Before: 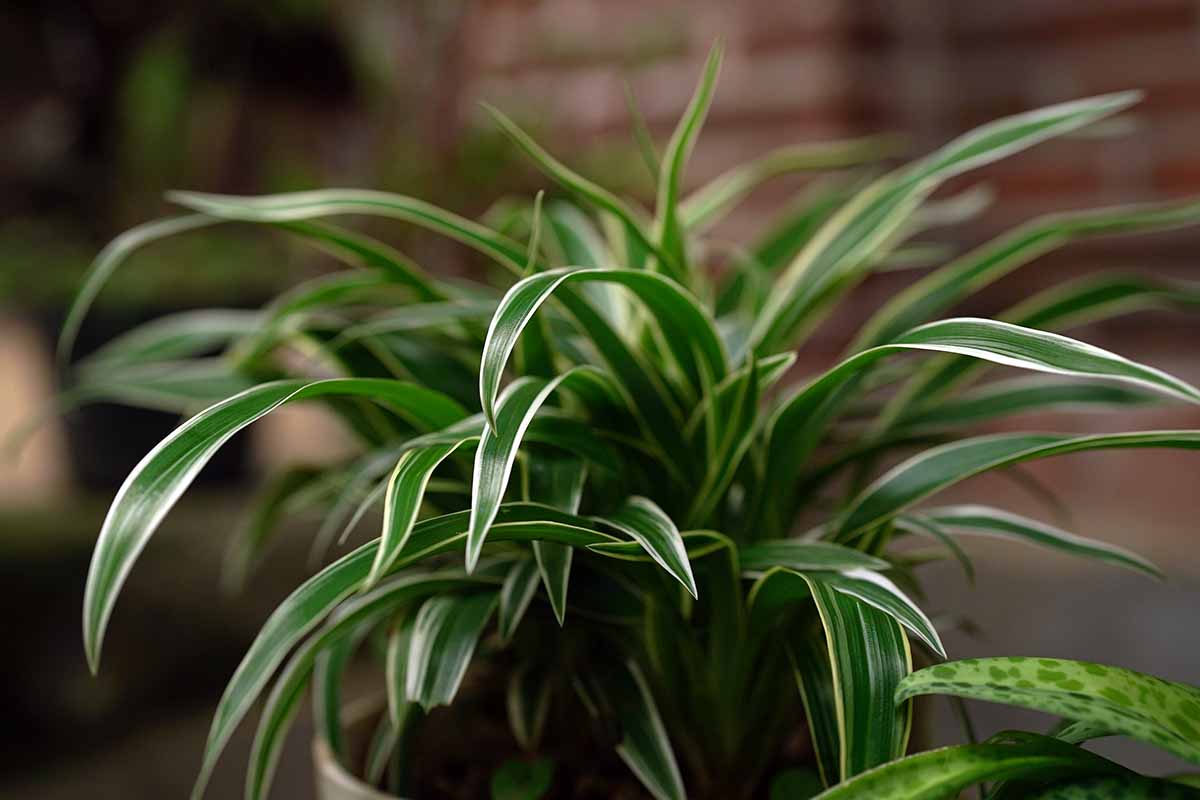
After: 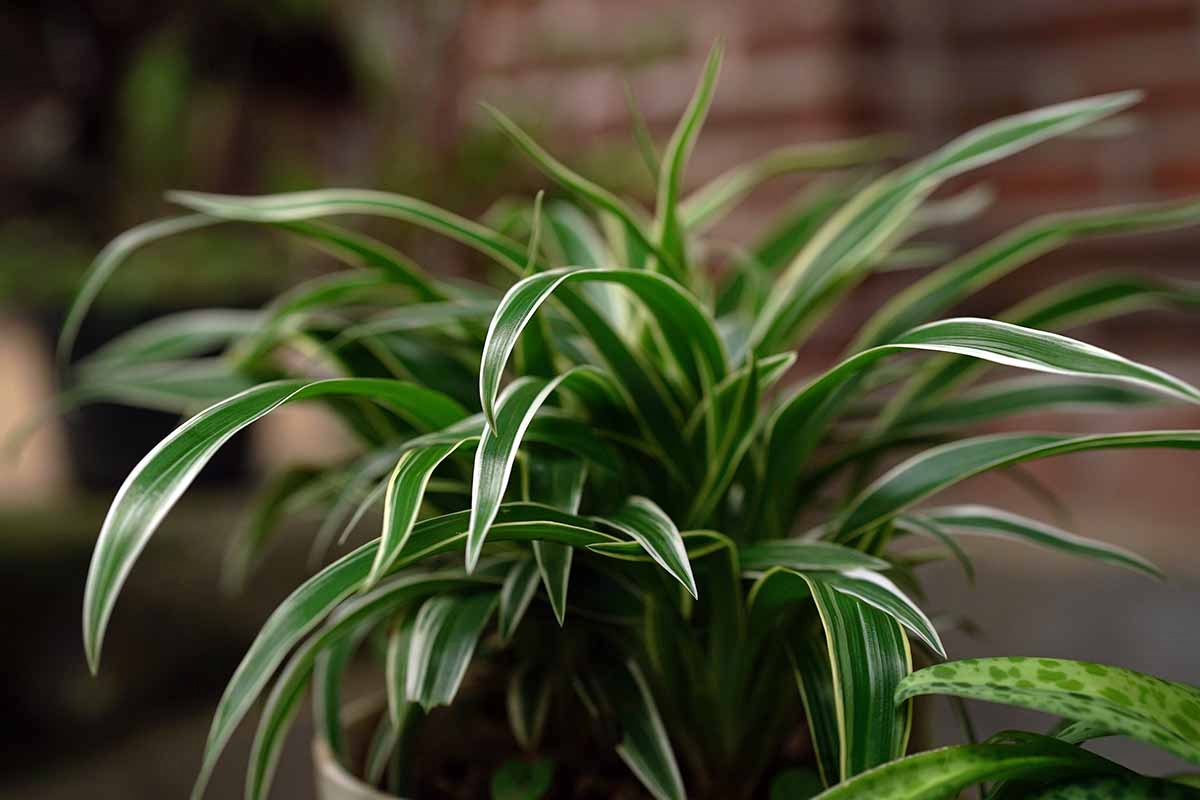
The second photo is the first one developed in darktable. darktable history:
shadows and highlights: shadows 20.43, highlights -20.85, soften with gaussian
